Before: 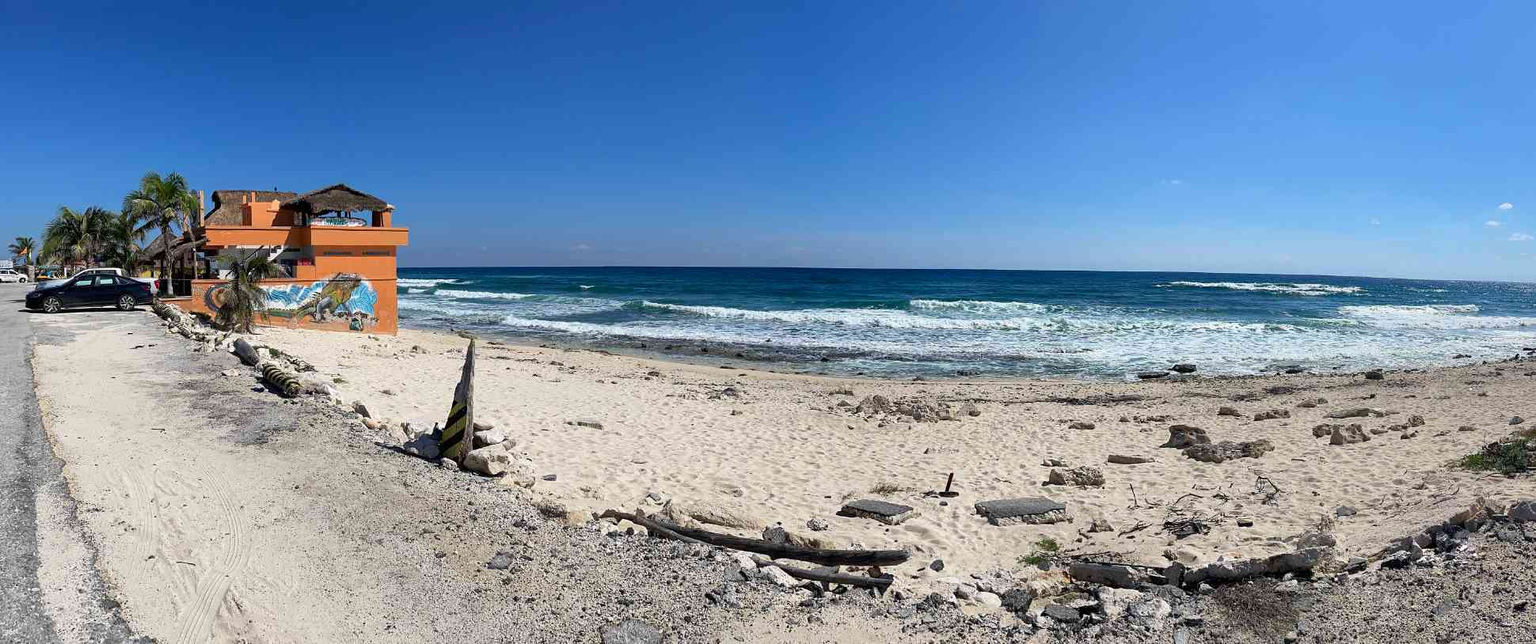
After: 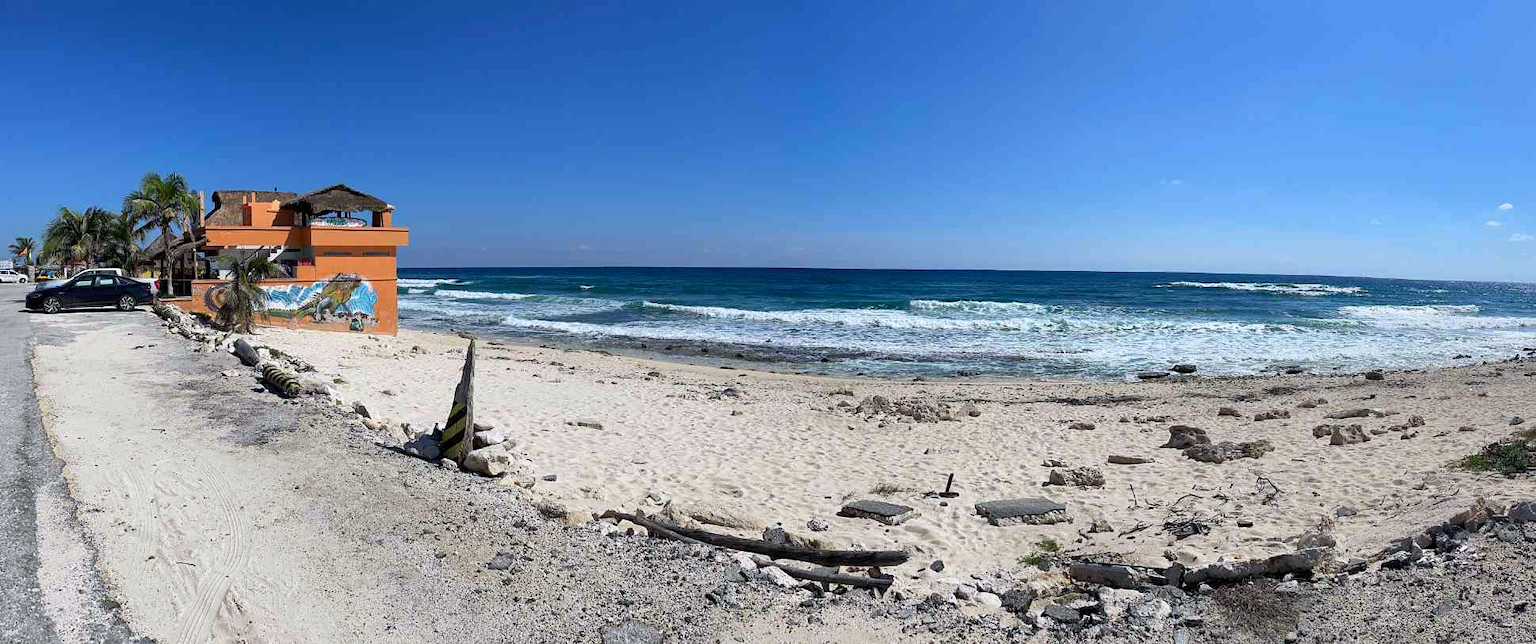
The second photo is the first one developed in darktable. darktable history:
white balance: red 0.98, blue 1.034
levels: mode automatic, black 0.023%, white 99.97%, levels [0.062, 0.494, 0.925]
